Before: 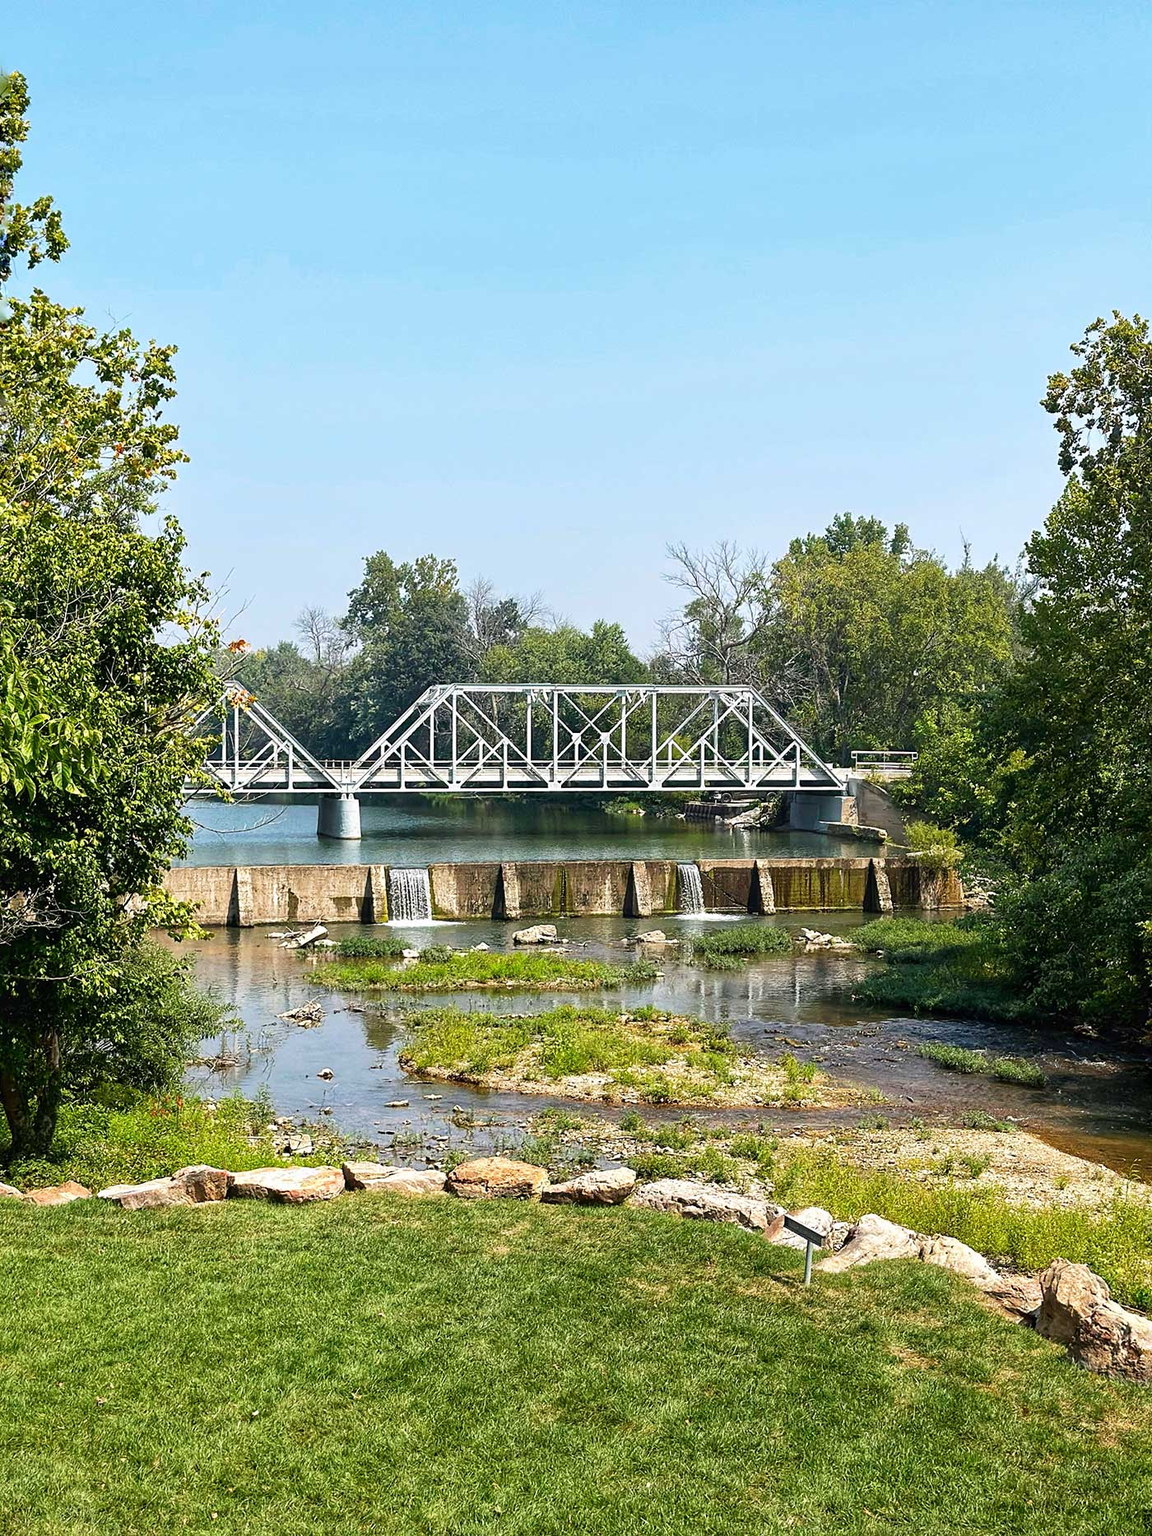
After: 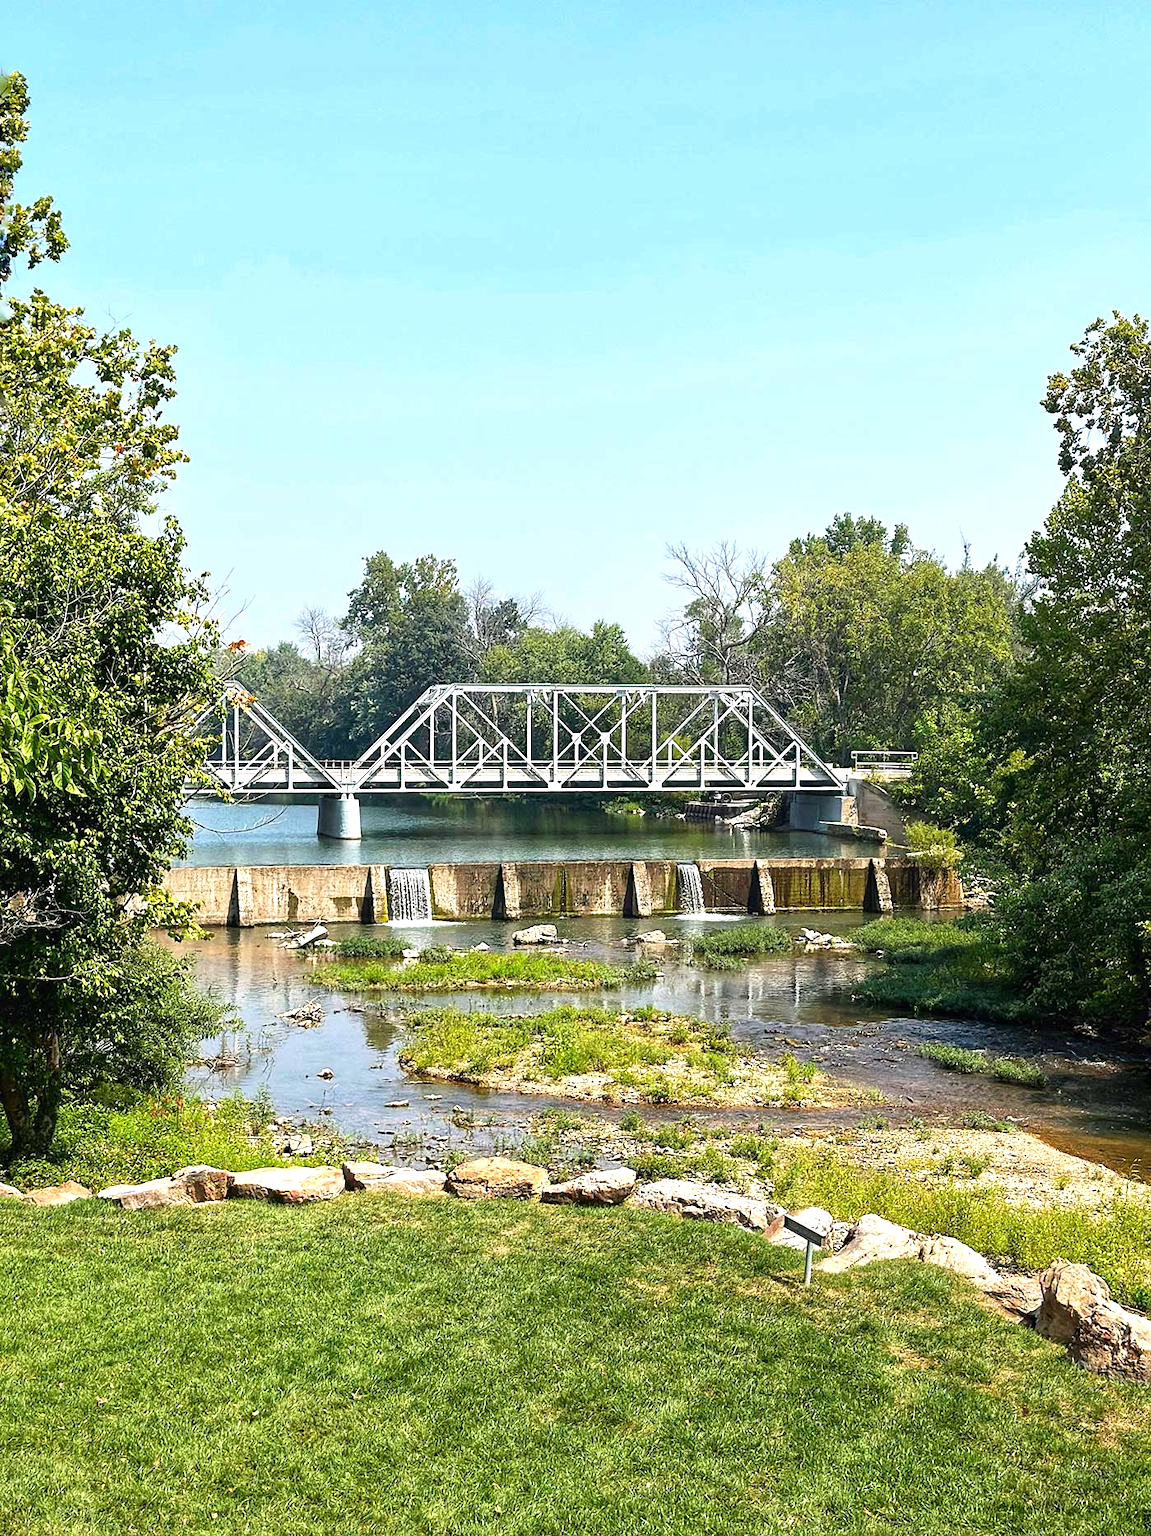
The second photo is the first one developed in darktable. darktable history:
tone equalizer: -8 EV -0.419 EV, -7 EV -0.368 EV, -6 EV -0.293 EV, -5 EV -0.189 EV, -3 EV 0.231 EV, -2 EV 0.355 EV, -1 EV 0.406 EV, +0 EV 0.386 EV, smoothing diameter 24.93%, edges refinement/feathering 7.58, preserve details guided filter
